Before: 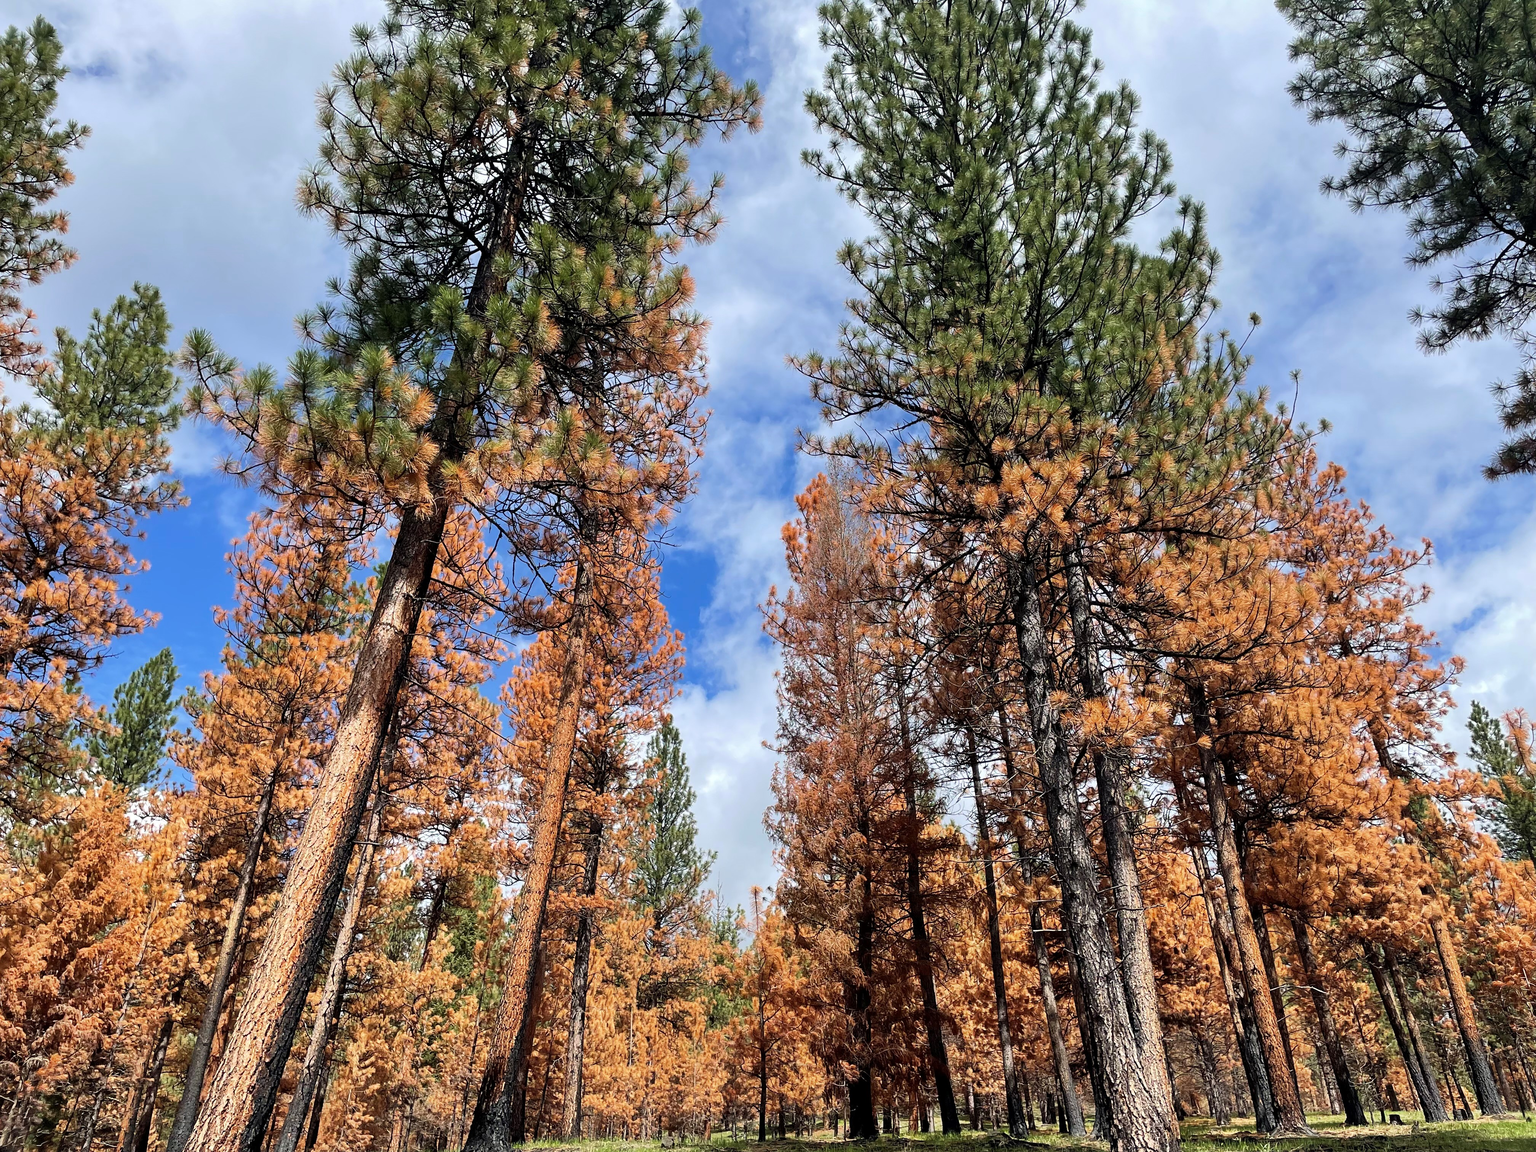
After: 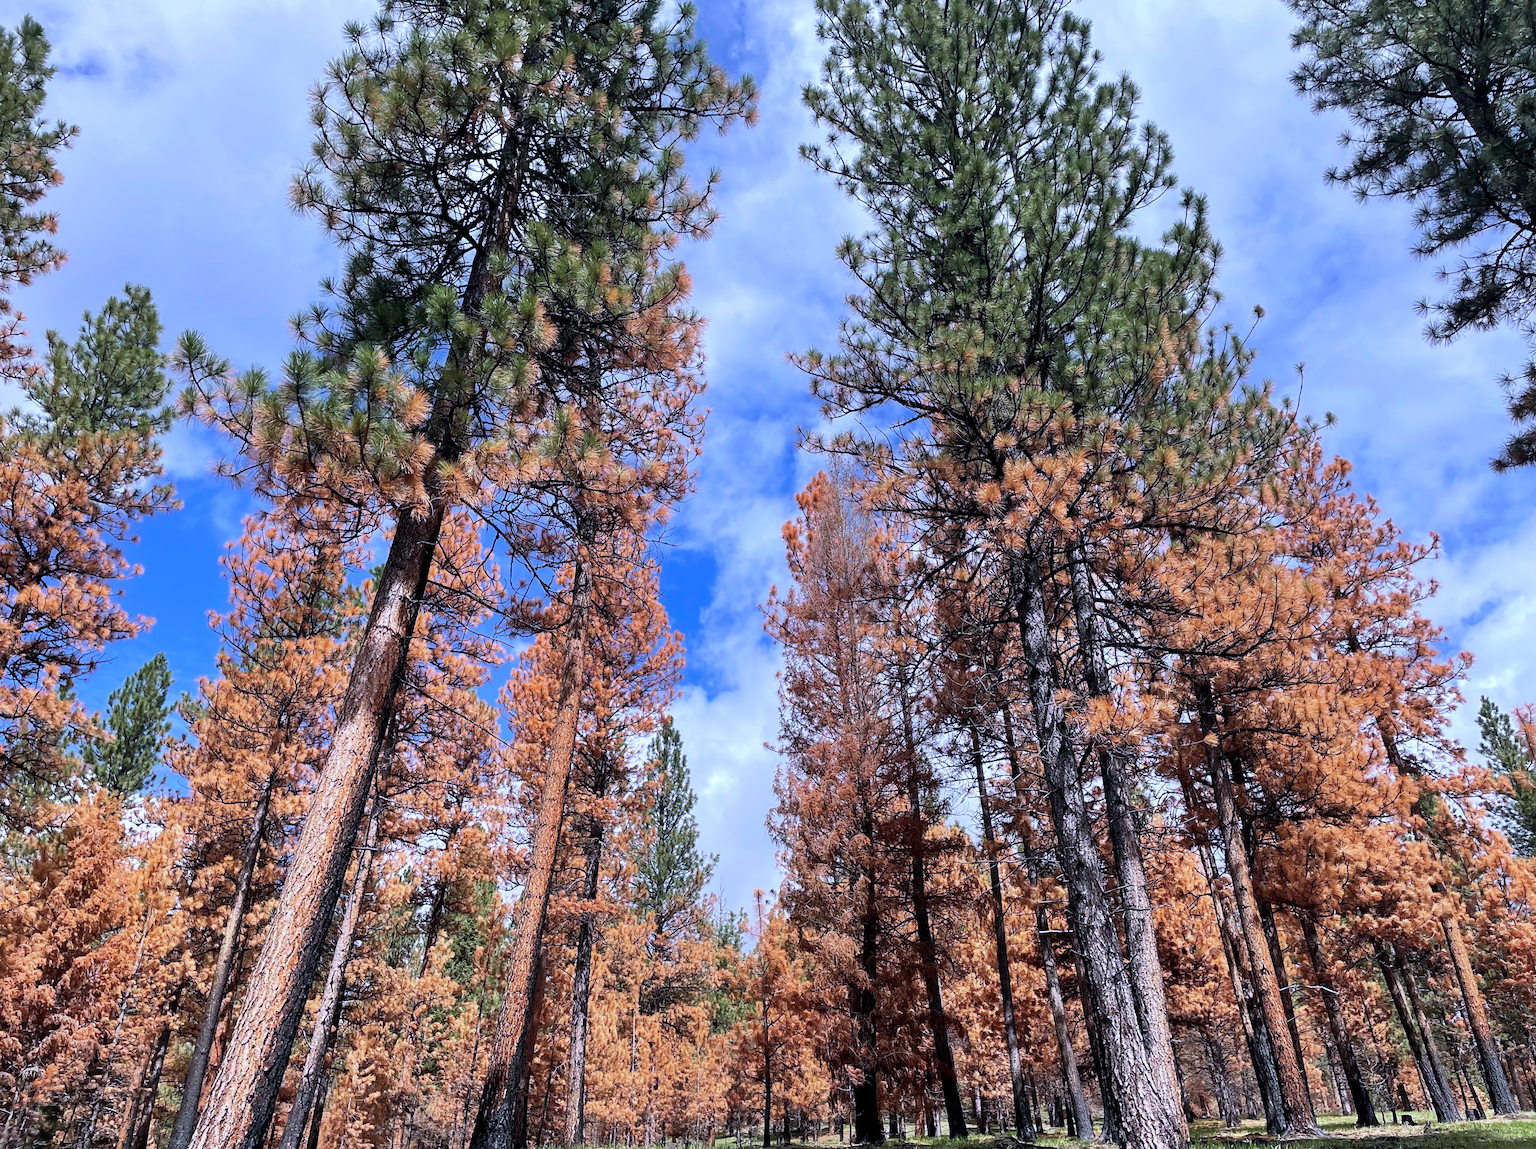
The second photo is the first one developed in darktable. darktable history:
rotate and perspective: rotation -0.45°, automatic cropping original format, crop left 0.008, crop right 0.992, crop top 0.012, crop bottom 0.988
color calibration: illuminant as shot in camera, x 0.379, y 0.396, temperature 4138.76 K
